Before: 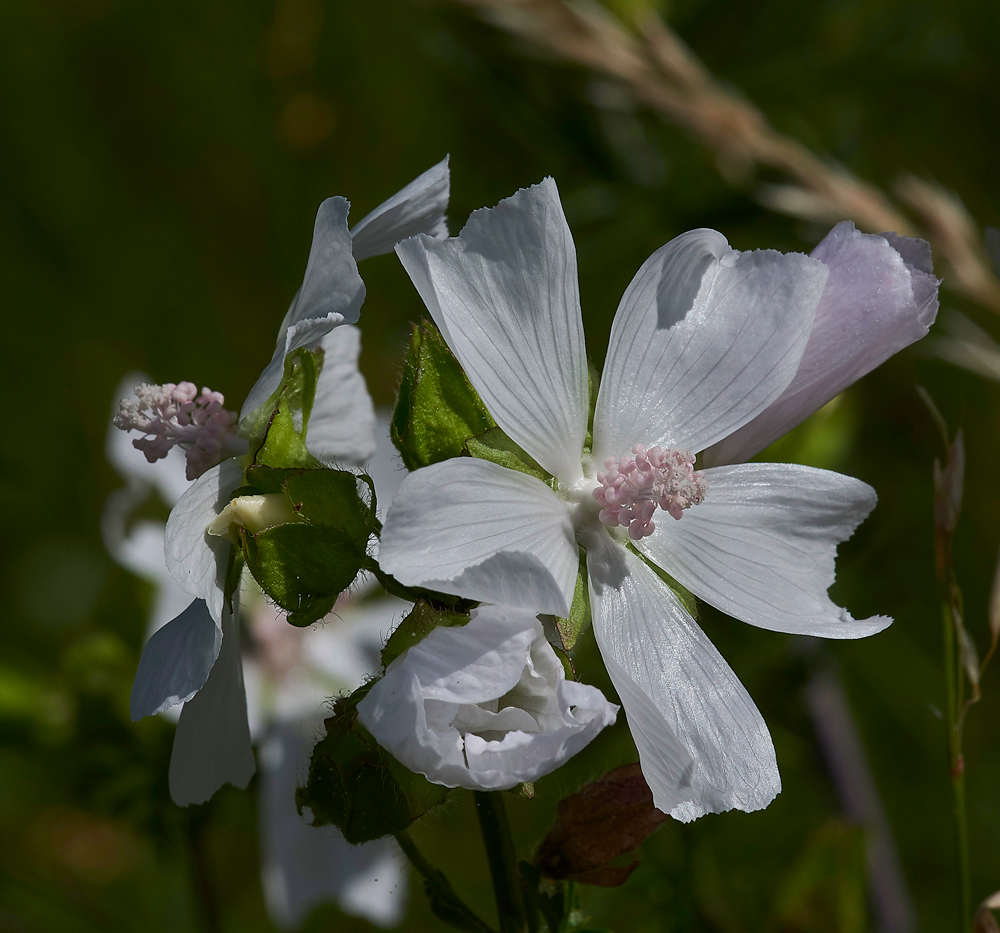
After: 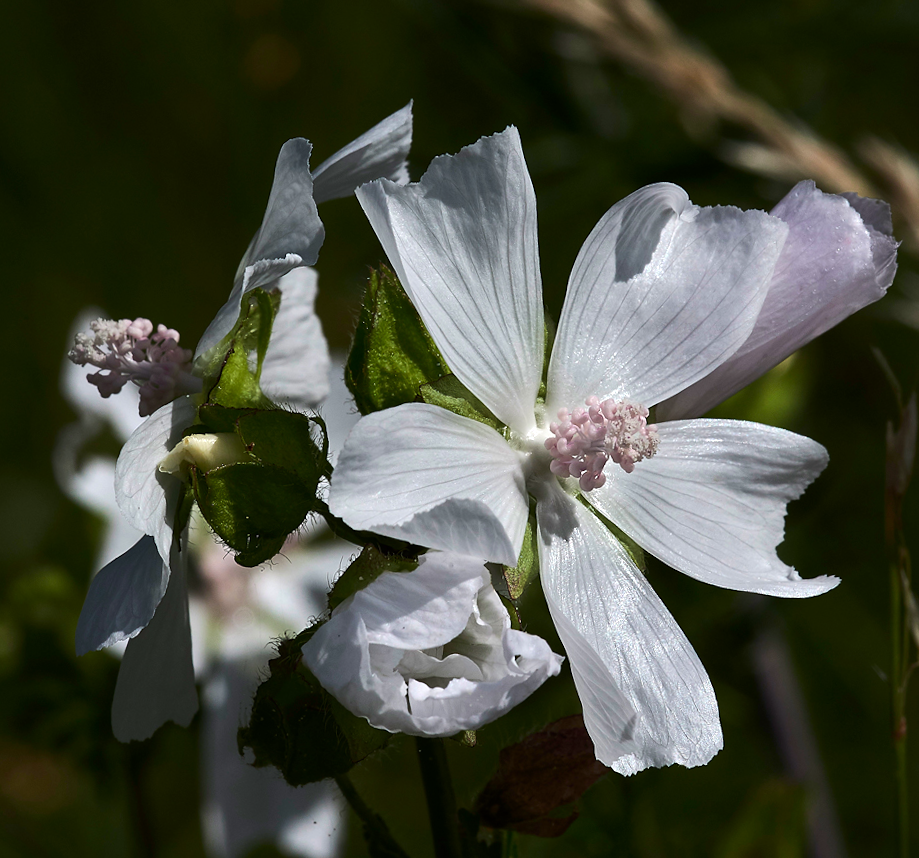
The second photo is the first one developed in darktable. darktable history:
tone equalizer: -8 EV -0.75 EV, -7 EV -0.7 EV, -6 EV -0.6 EV, -5 EV -0.4 EV, -3 EV 0.4 EV, -2 EV 0.6 EV, -1 EV 0.7 EV, +0 EV 0.75 EV, edges refinement/feathering 500, mask exposure compensation -1.57 EV, preserve details no
crop and rotate: angle -1.96°, left 3.097%, top 4.154%, right 1.586%, bottom 0.529%
